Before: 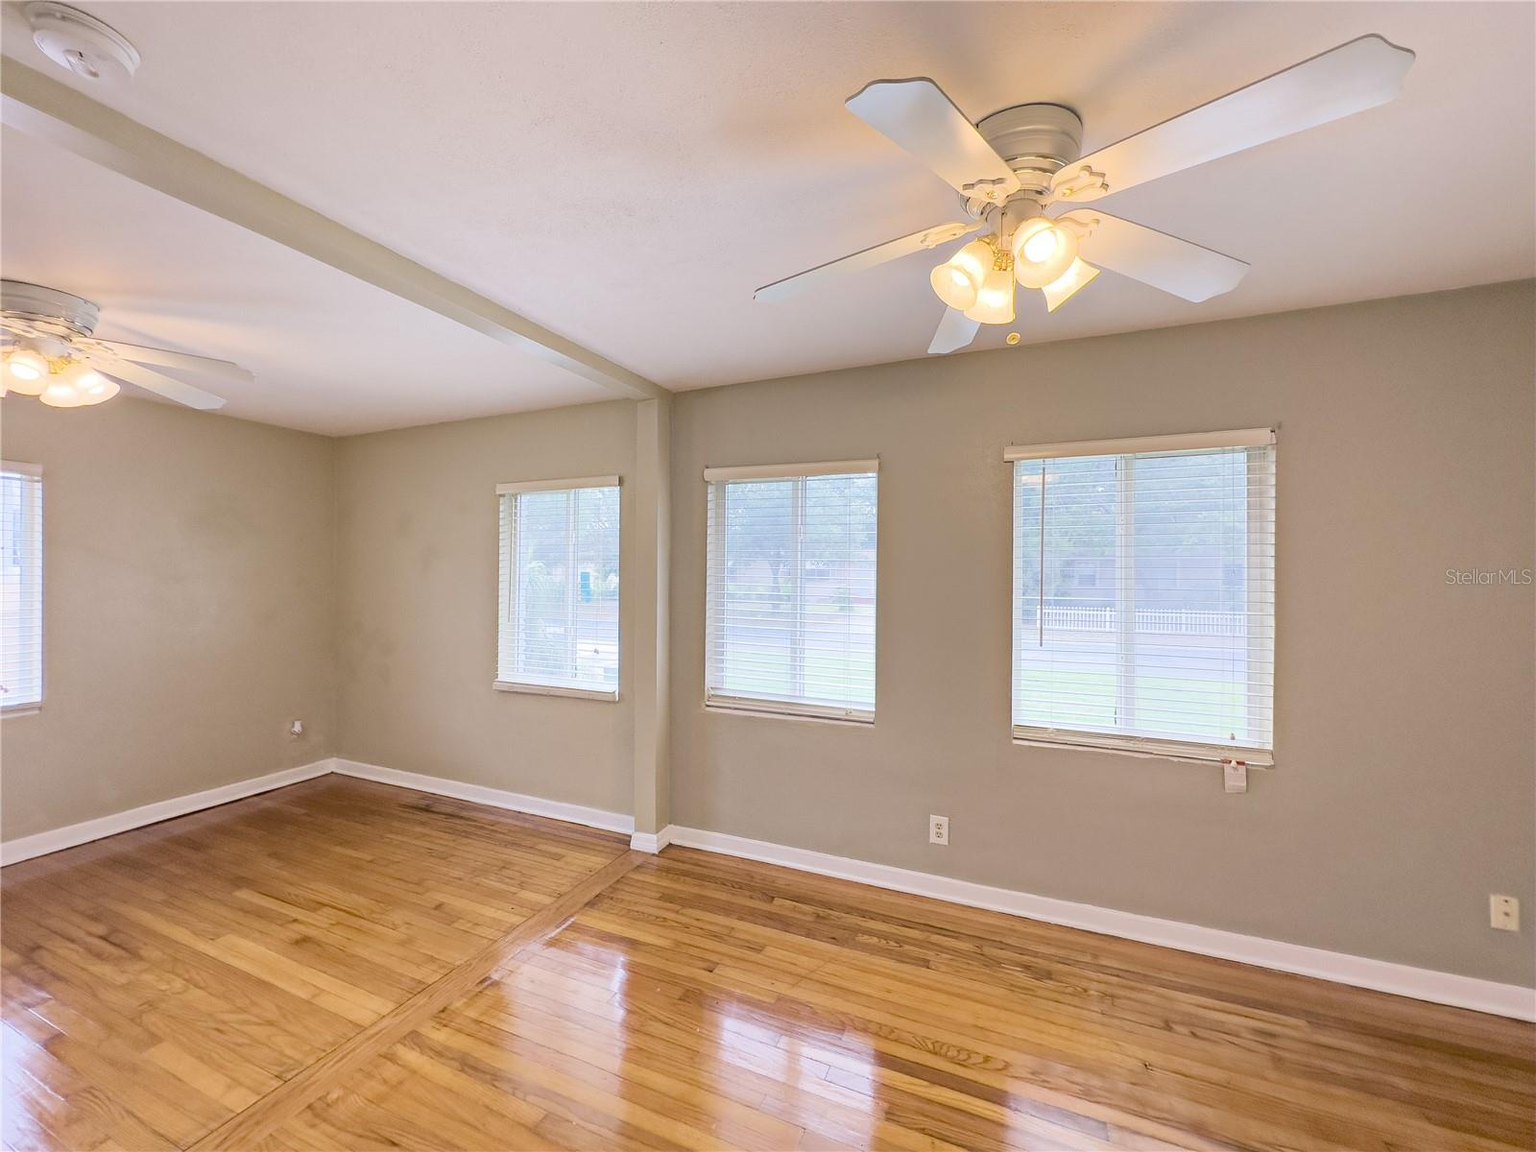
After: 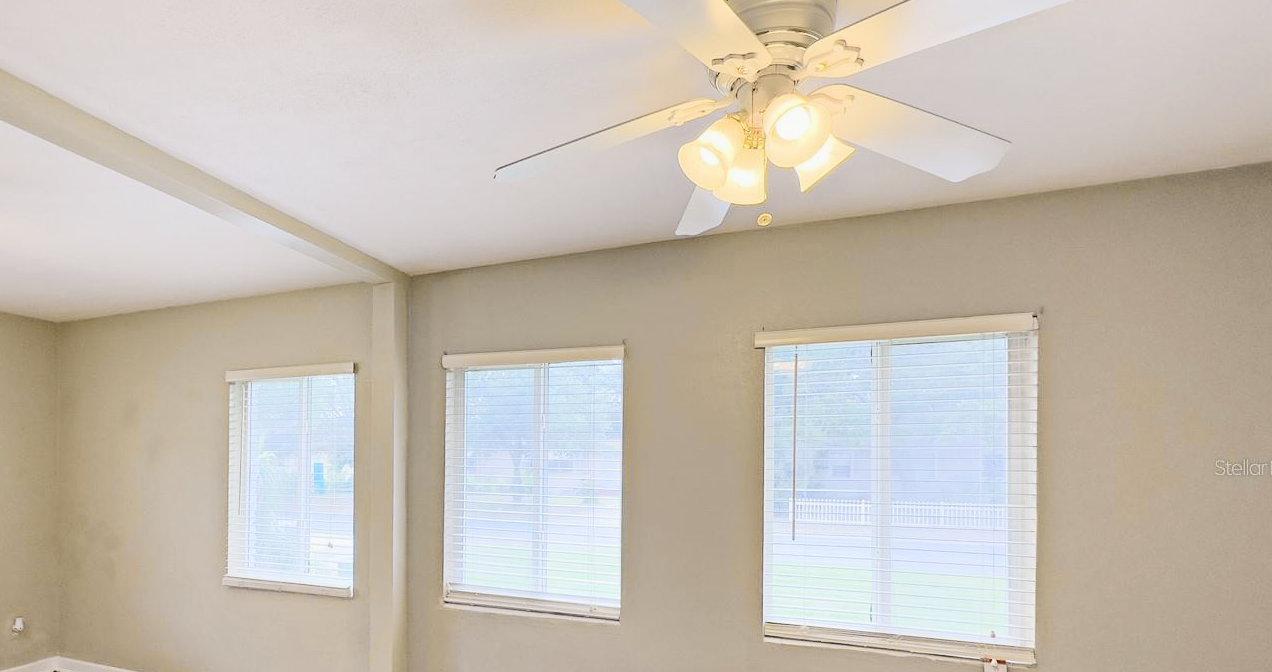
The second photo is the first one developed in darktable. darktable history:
crop: left 18.242%, top 11.116%, right 2.198%, bottom 32.812%
contrast equalizer: octaves 7, y [[0.5, 0.504, 0.515, 0.527, 0.535, 0.534], [0.5 ×6], [0.491, 0.387, 0.179, 0.068, 0.068, 0.068], [0 ×5, 0.023], [0 ×6]], mix 0.188
tone curve: curves: ch0 [(0, 0) (0.078, 0.052) (0.236, 0.22) (0.427, 0.472) (0.508, 0.586) (0.654, 0.742) (0.793, 0.851) (0.994, 0.974)]; ch1 [(0, 0) (0.161, 0.092) (0.35, 0.33) (0.392, 0.392) (0.456, 0.456) (0.505, 0.502) (0.537, 0.518) (0.553, 0.534) (0.602, 0.579) (0.718, 0.718) (1, 1)]; ch2 [(0, 0) (0.346, 0.362) (0.411, 0.412) (0.502, 0.502) (0.531, 0.521) (0.586, 0.59) (0.621, 0.604) (1, 1)], color space Lab, independent channels, preserve colors none
exposure: black level correction 0.005, exposure 0.015 EV, compensate exposure bias true, compensate highlight preservation false
